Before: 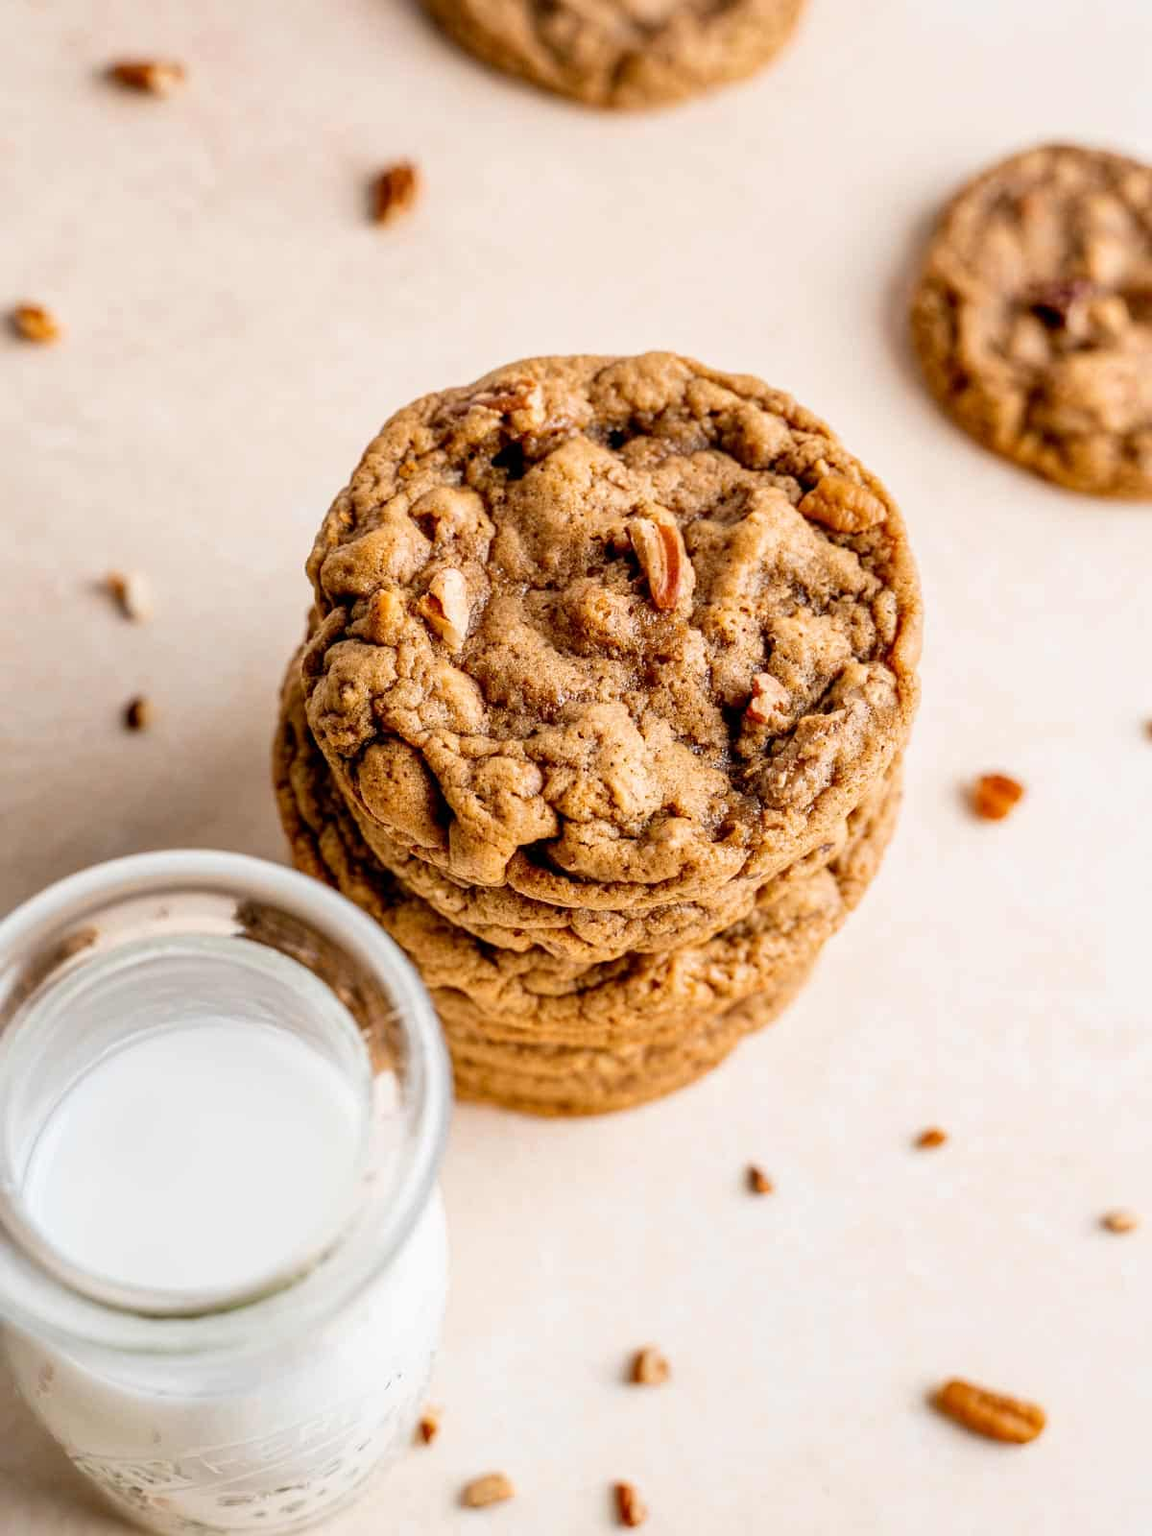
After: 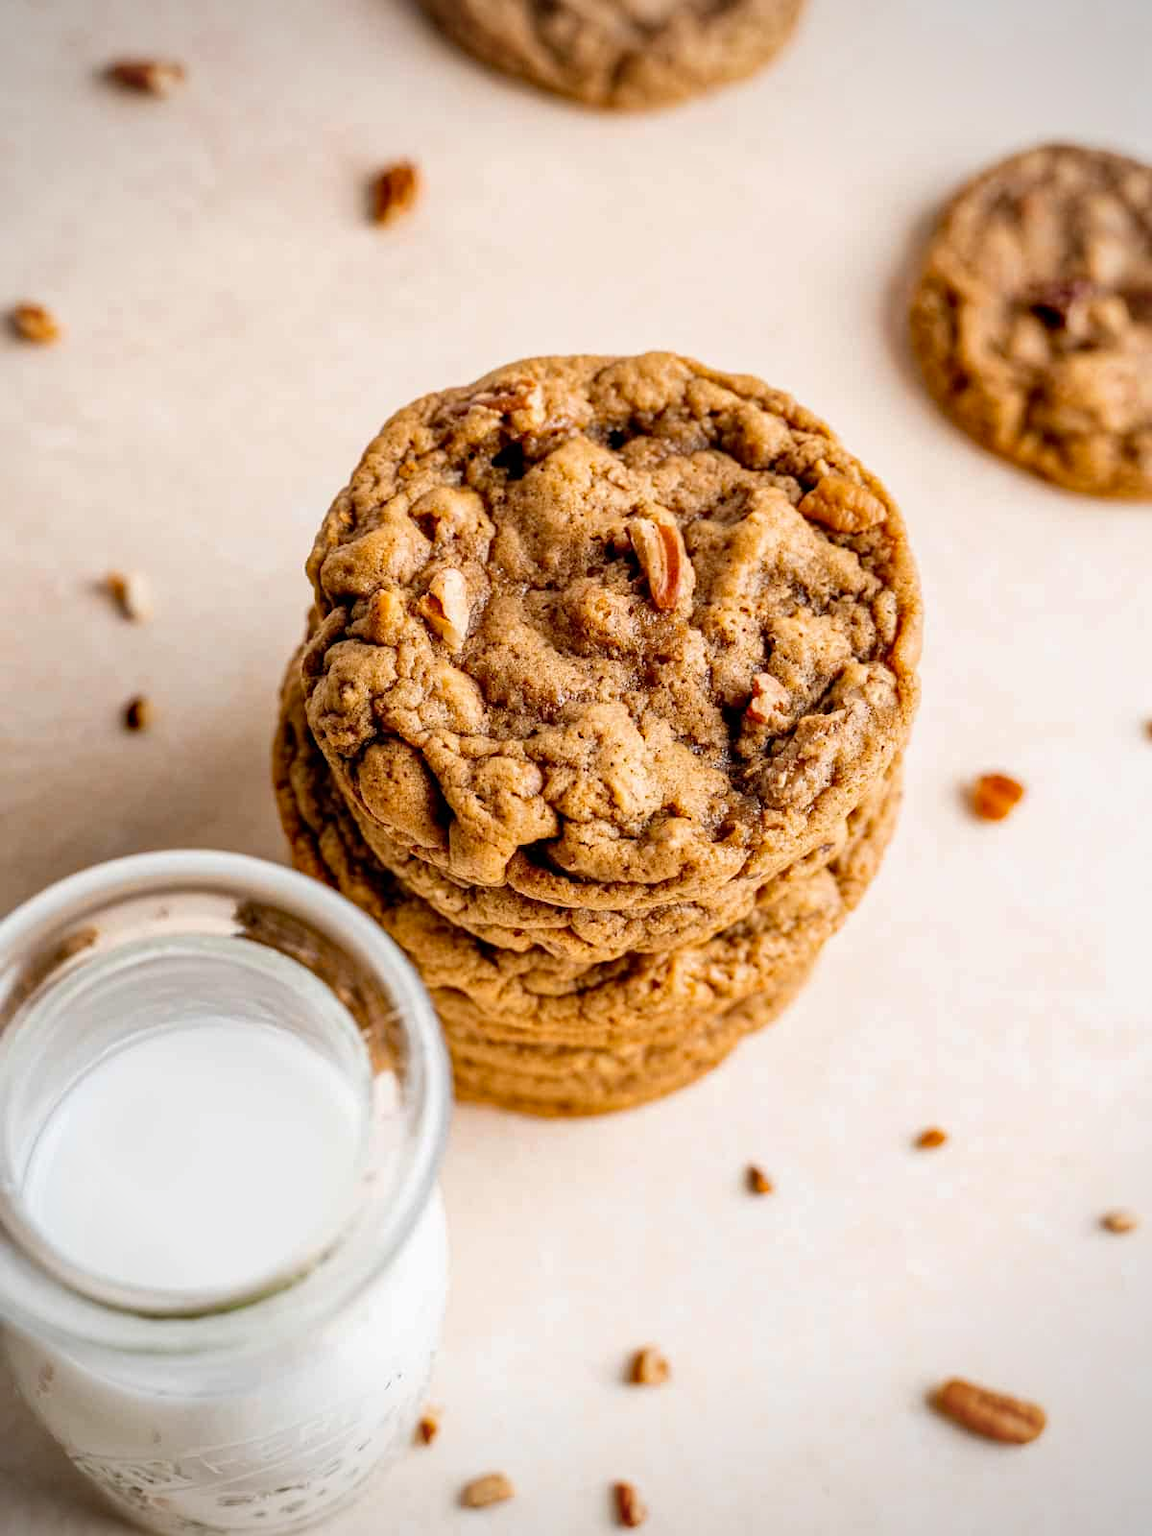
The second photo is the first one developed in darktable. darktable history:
haze removal: strength 0.294, distance 0.253, compatibility mode true, adaptive false
vignetting: fall-off radius 61%, unbound false
